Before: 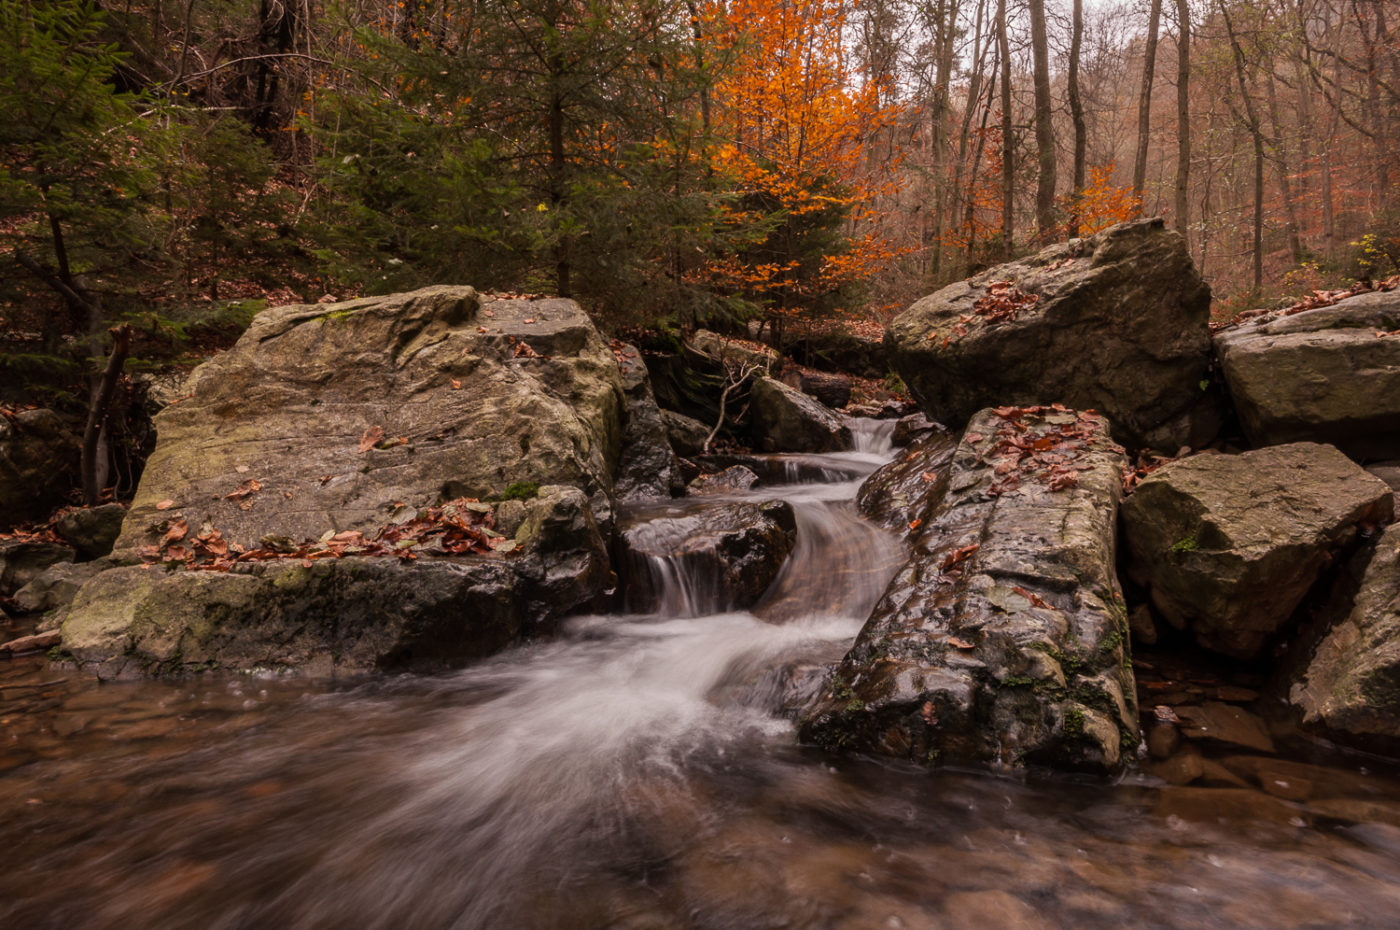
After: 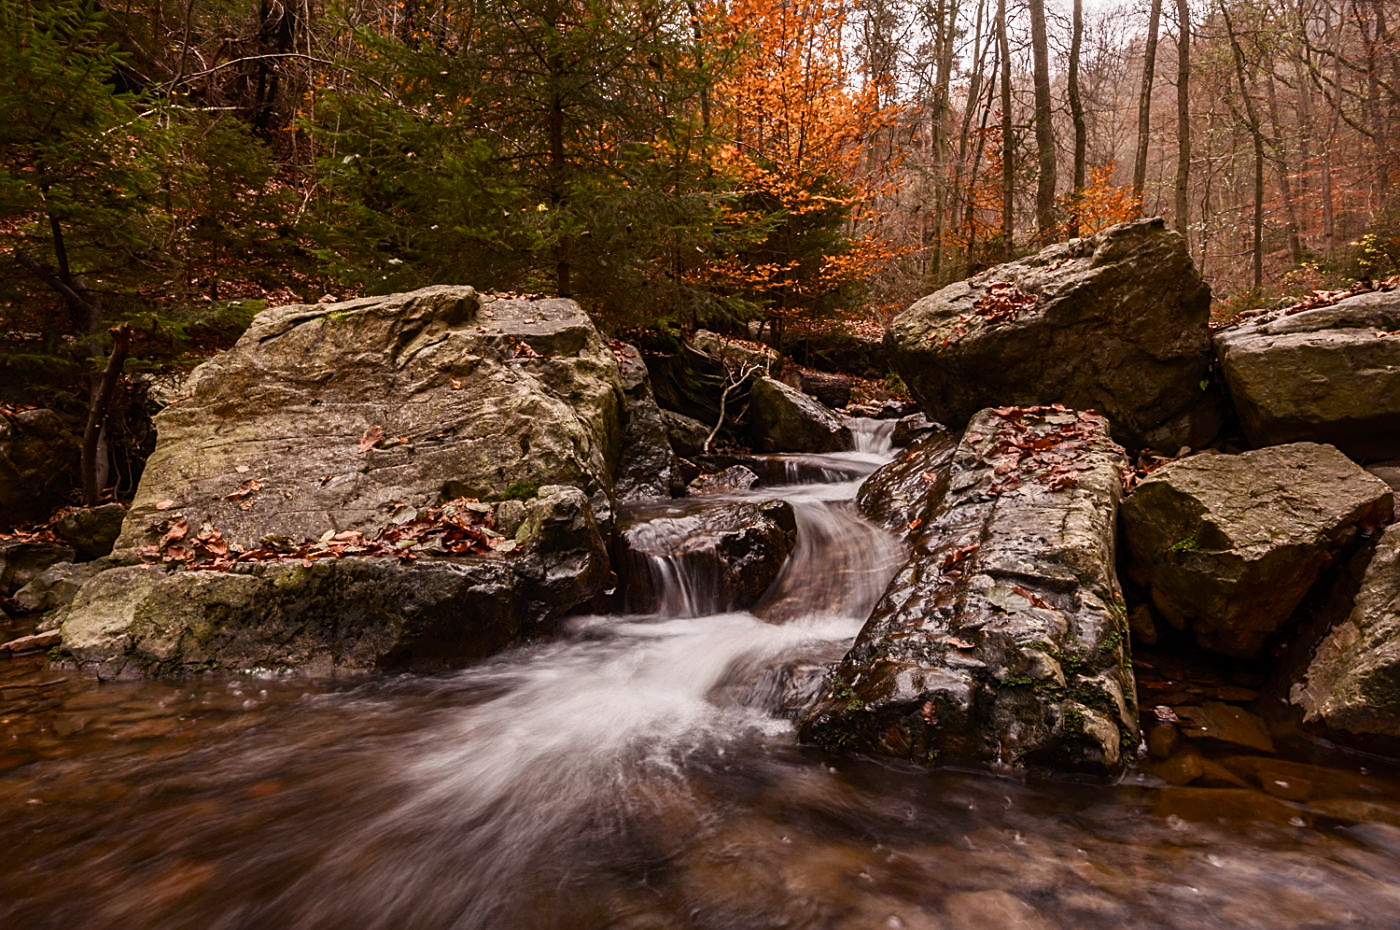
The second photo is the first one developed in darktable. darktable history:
contrast brightness saturation: contrast 0.243, brightness 0.086
sharpen: on, module defaults
color balance rgb: perceptual saturation grading › global saturation 20%, perceptual saturation grading › highlights -49.445%, perceptual saturation grading › shadows 24.057%
